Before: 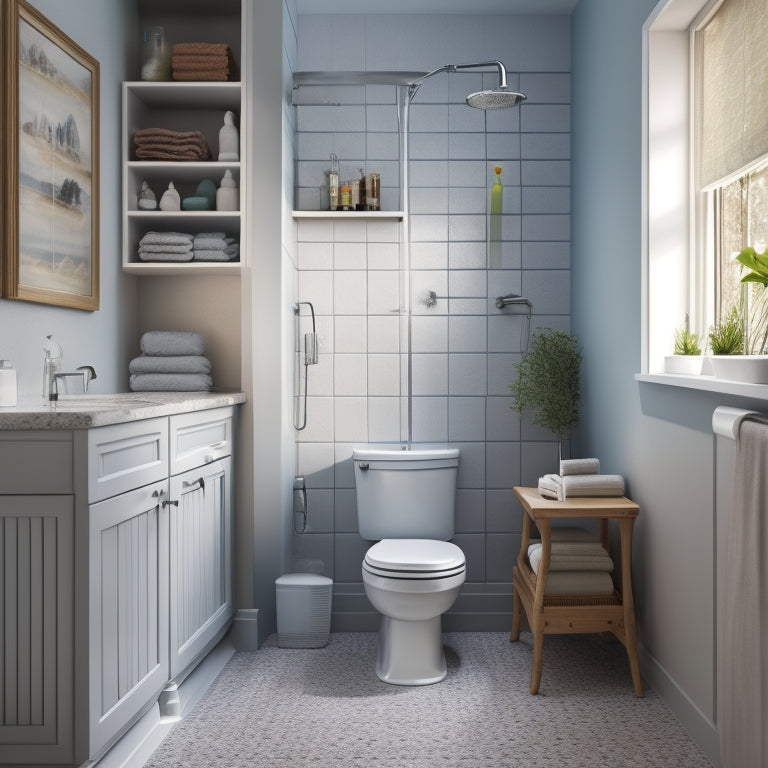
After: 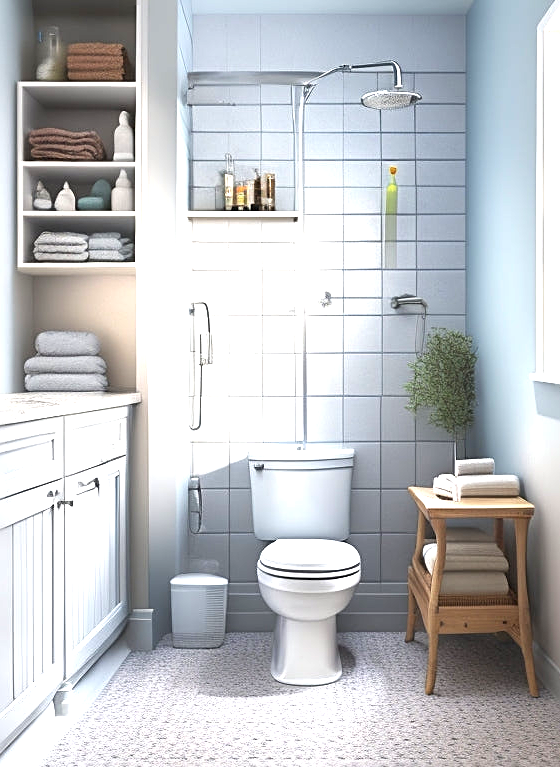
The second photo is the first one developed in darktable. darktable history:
exposure: black level correction 0, exposure 1.372 EV, compensate exposure bias true, compensate highlight preservation false
sharpen: on, module defaults
crop: left 13.713%, top 0%, right 13.268%
